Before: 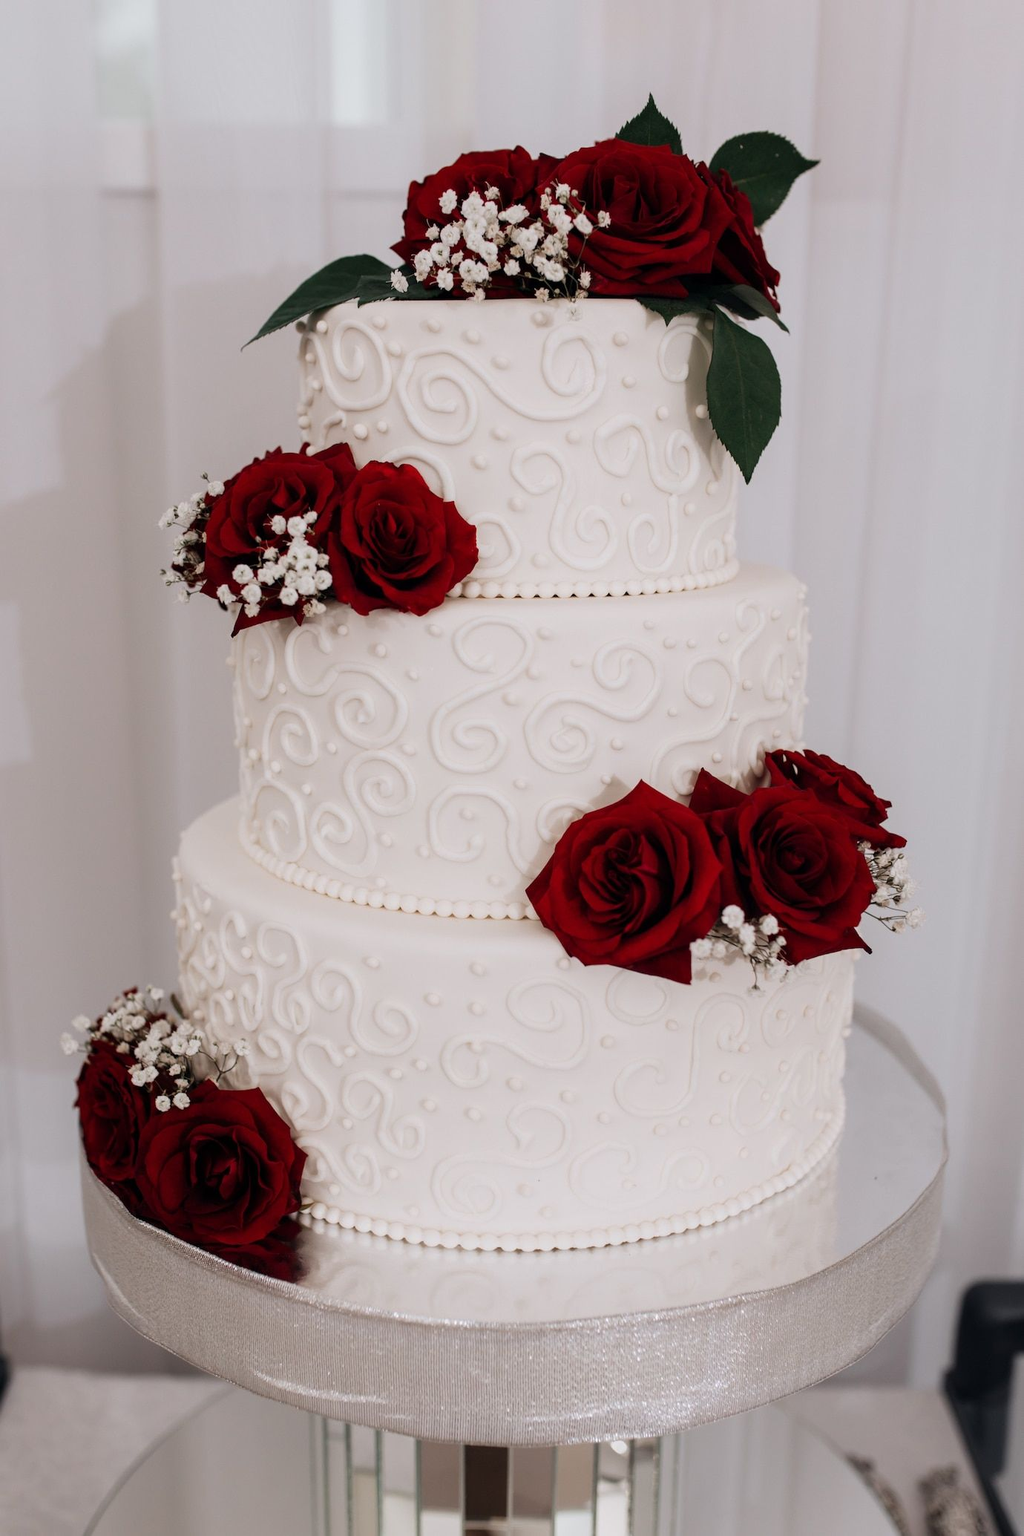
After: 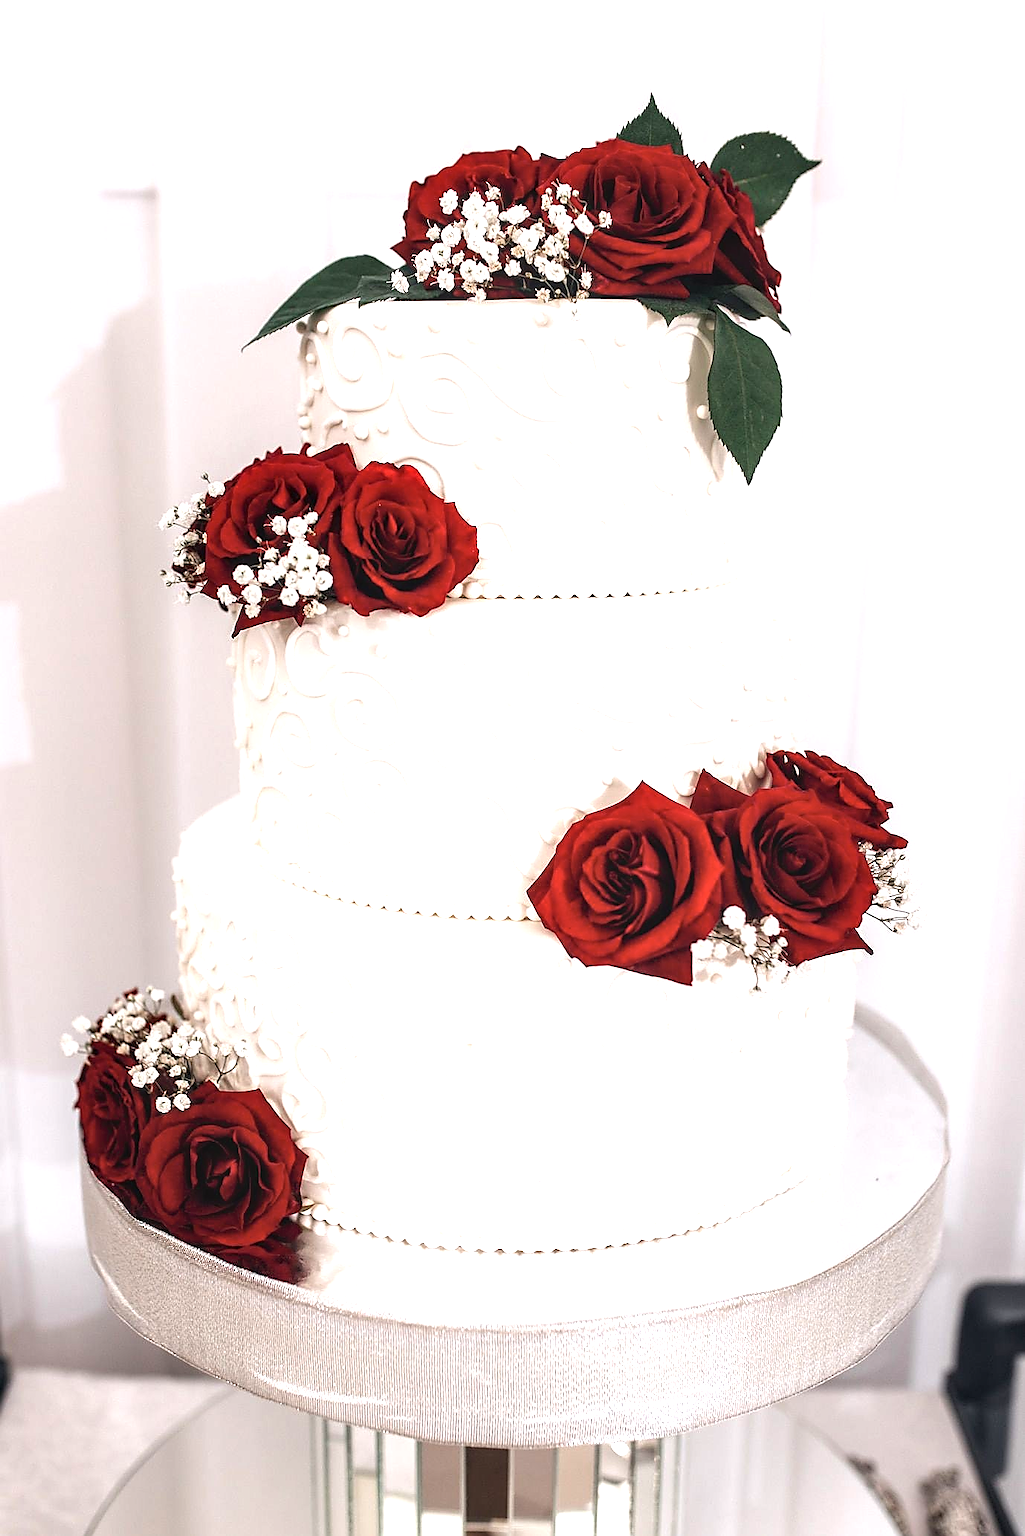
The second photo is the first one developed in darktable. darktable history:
exposure: exposure 1.245 EV, compensate highlight preservation false
crop: bottom 0.054%
tone equalizer: on, module defaults
local contrast: detail 130%
sharpen: radius 1.359, amount 1.257, threshold 0.712
